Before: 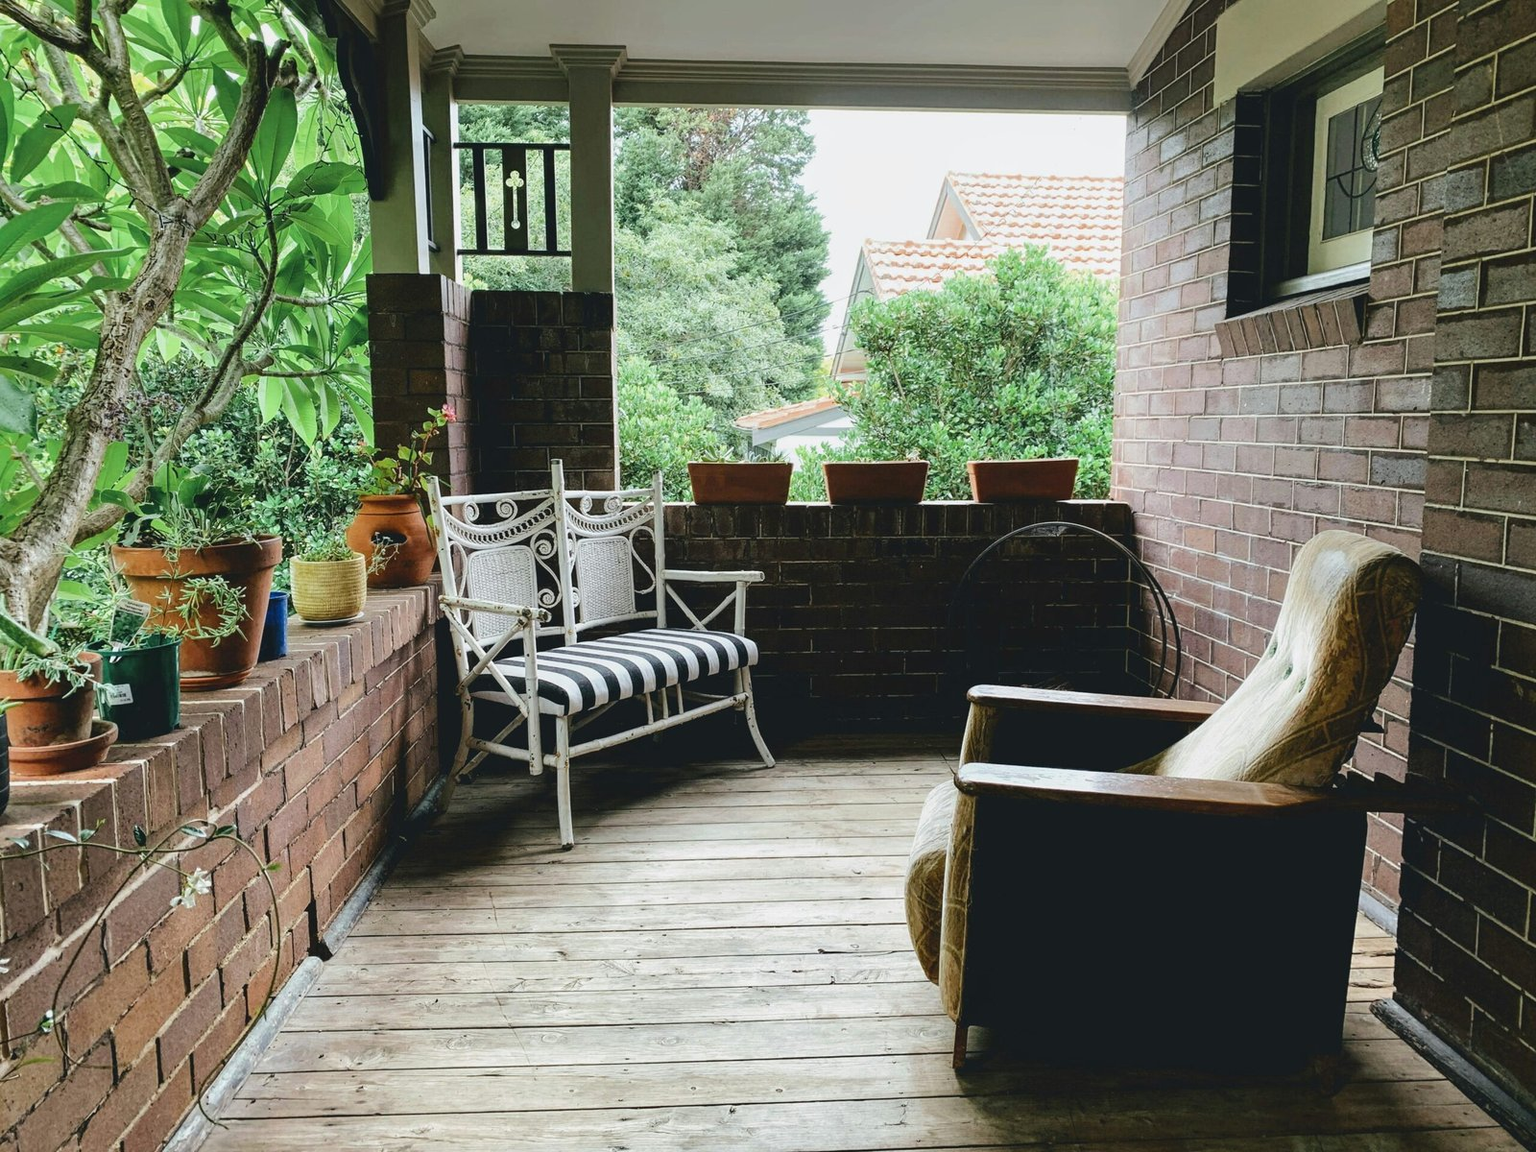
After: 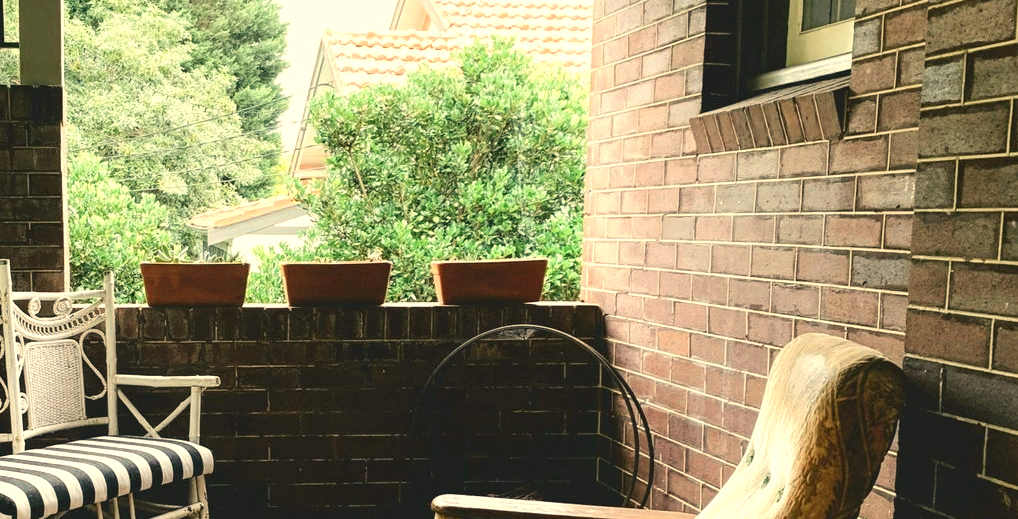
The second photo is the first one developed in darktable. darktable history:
crop: left 36.005%, top 18.293%, right 0.31%, bottom 38.444%
white balance: red 1.123, blue 0.83
exposure: black level correction 0.001, exposure 0.5 EV, compensate exposure bias true, compensate highlight preservation false
